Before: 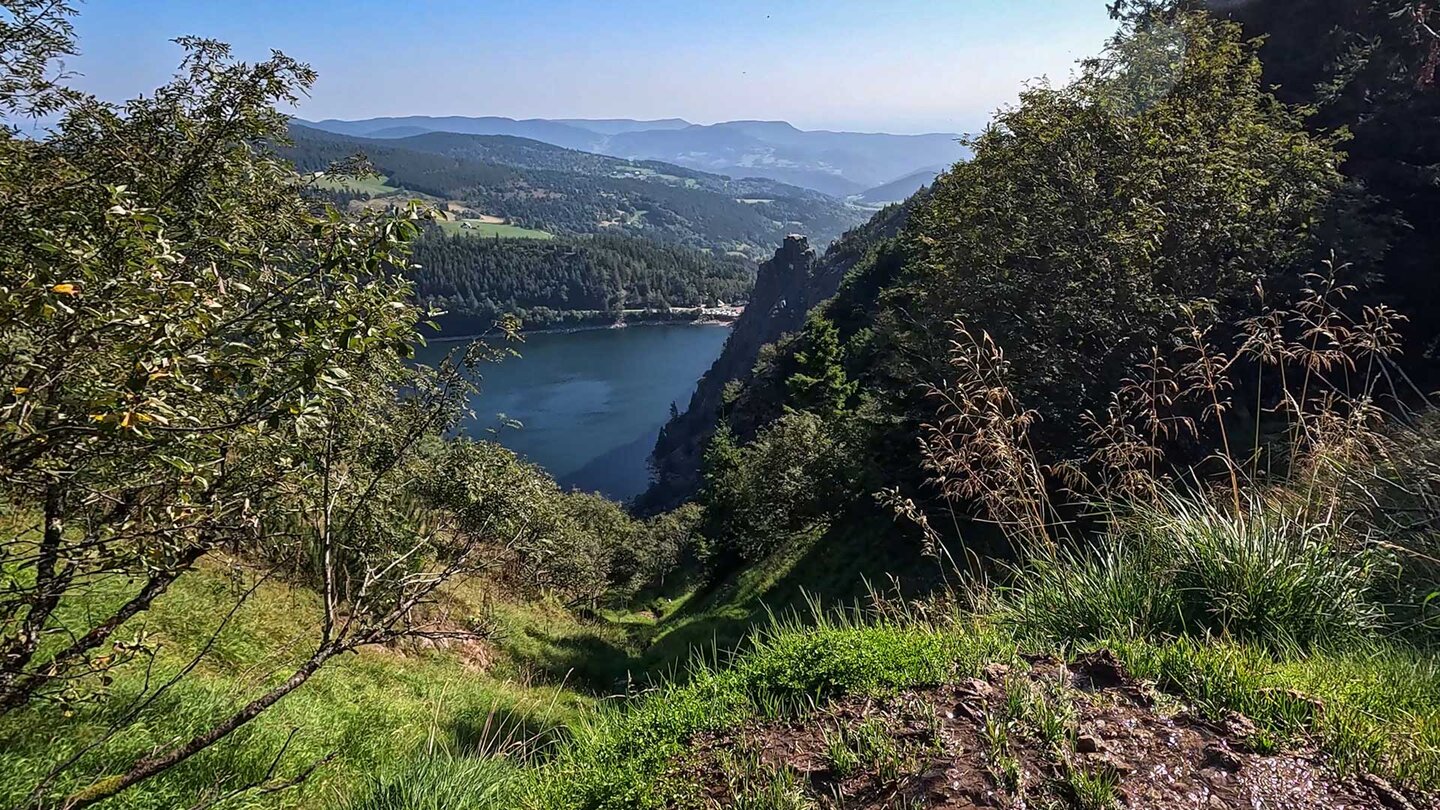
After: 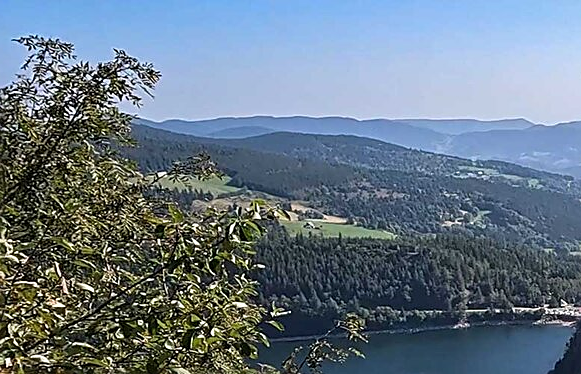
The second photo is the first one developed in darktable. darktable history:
crop and rotate: left 10.95%, top 0.056%, right 48.701%, bottom 53.761%
sharpen: on, module defaults
